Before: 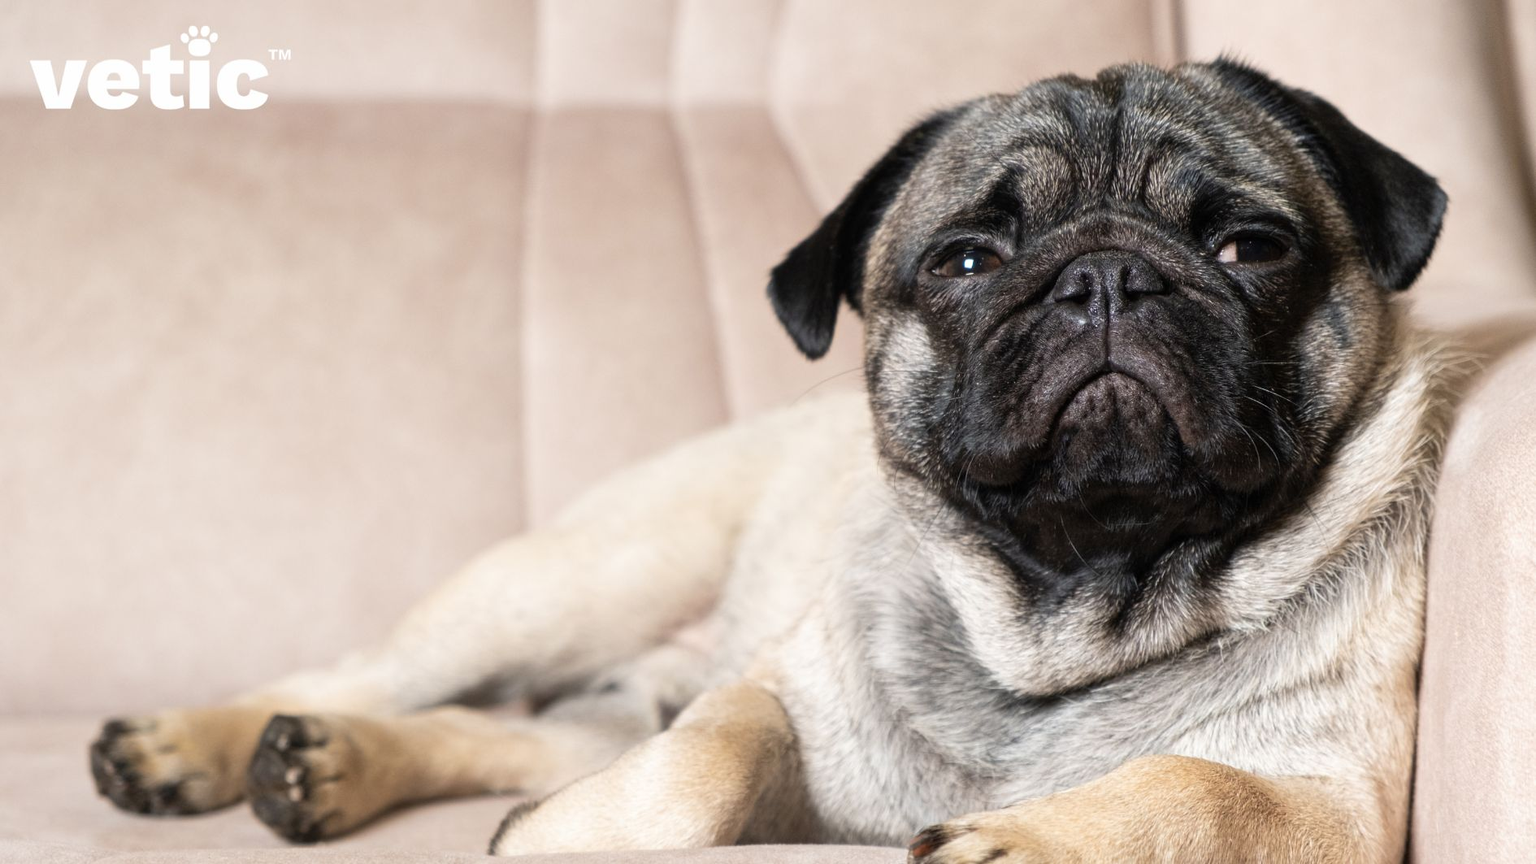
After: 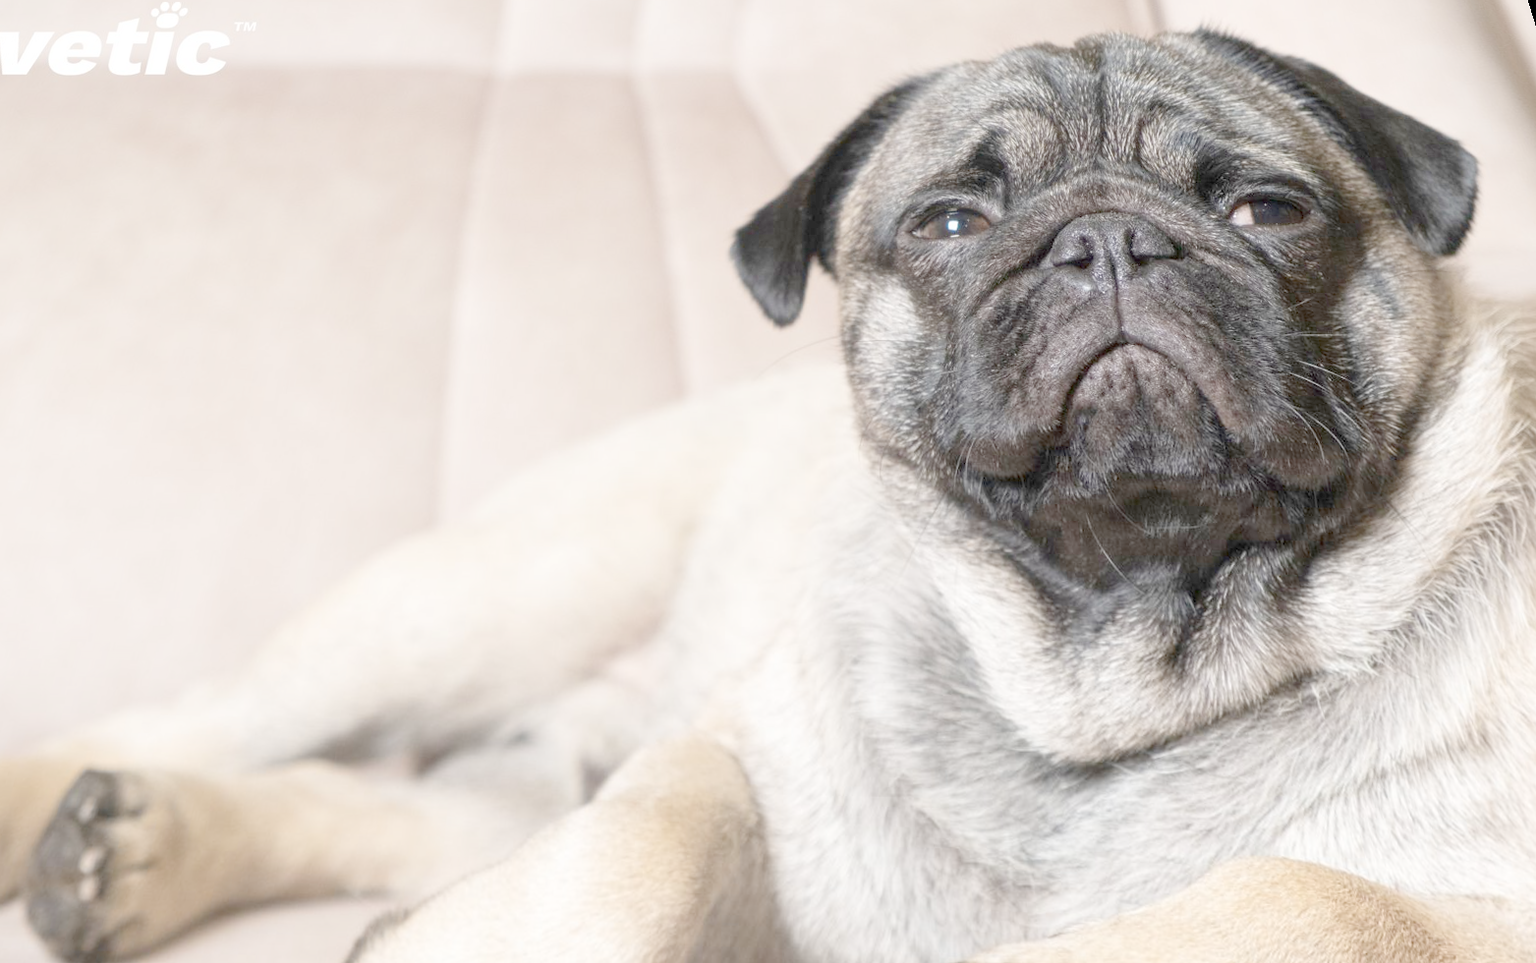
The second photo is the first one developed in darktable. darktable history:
rotate and perspective: rotation 0.72°, lens shift (vertical) -0.352, lens shift (horizontal) -0.051, crop left 0.152, crop right 0.859, crop top 0.019, crop bottom 0.964
crop: top 0.448%, right 0.264%, bottom 5.045%
